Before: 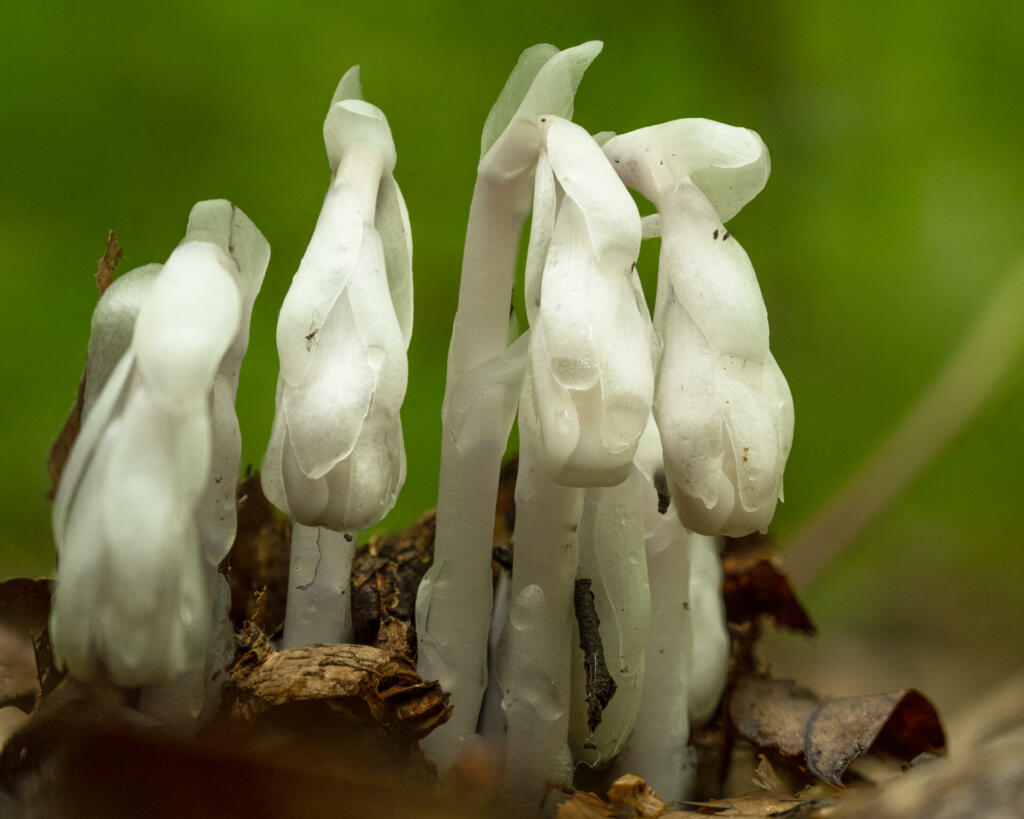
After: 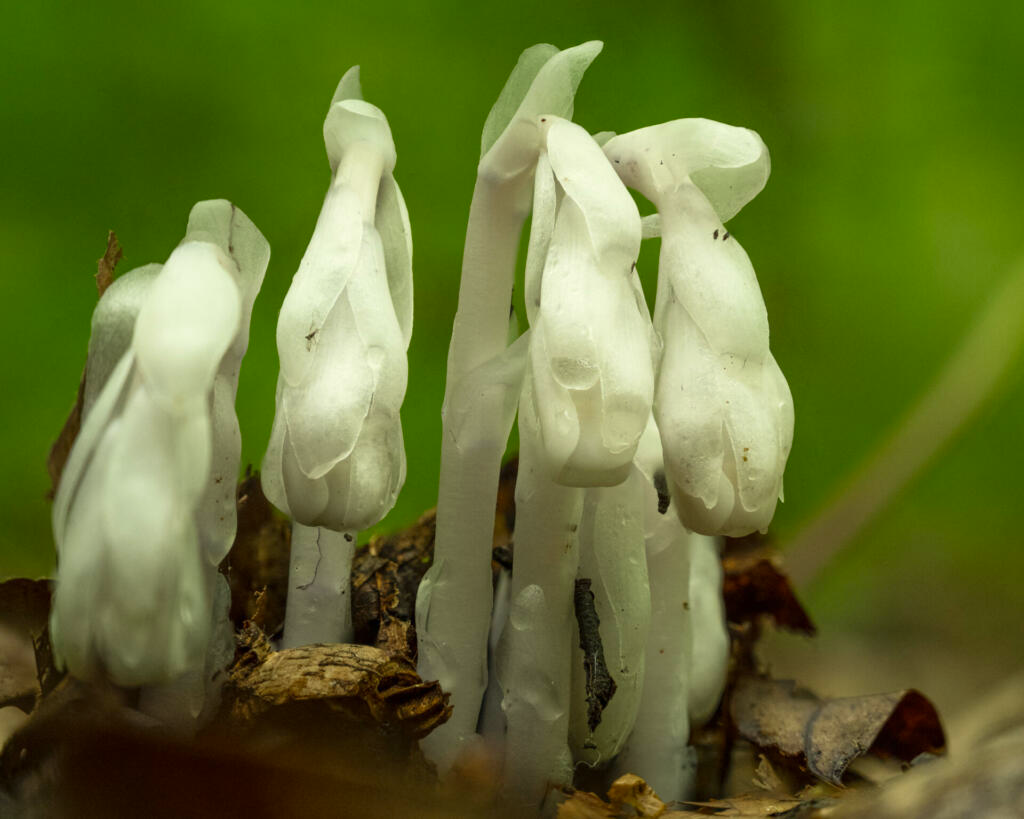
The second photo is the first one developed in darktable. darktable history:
color calibration: illuminant F (fluorescent), F source F9 (Cool White Deluxe 4150 K) – high CRI, x 0.374, y 0.373, temperature 4158.34 K
color correction: highlights a* 2.72, highlights b* 22.8
